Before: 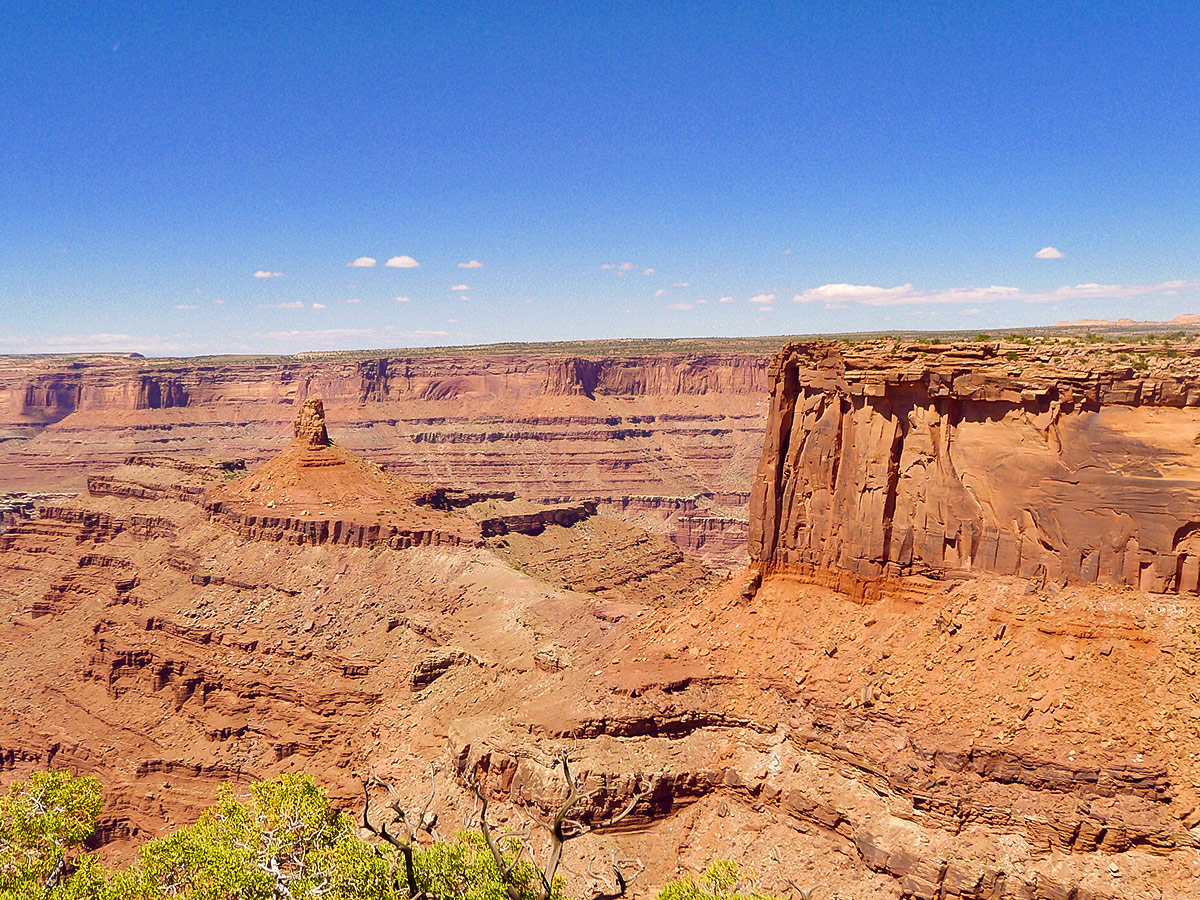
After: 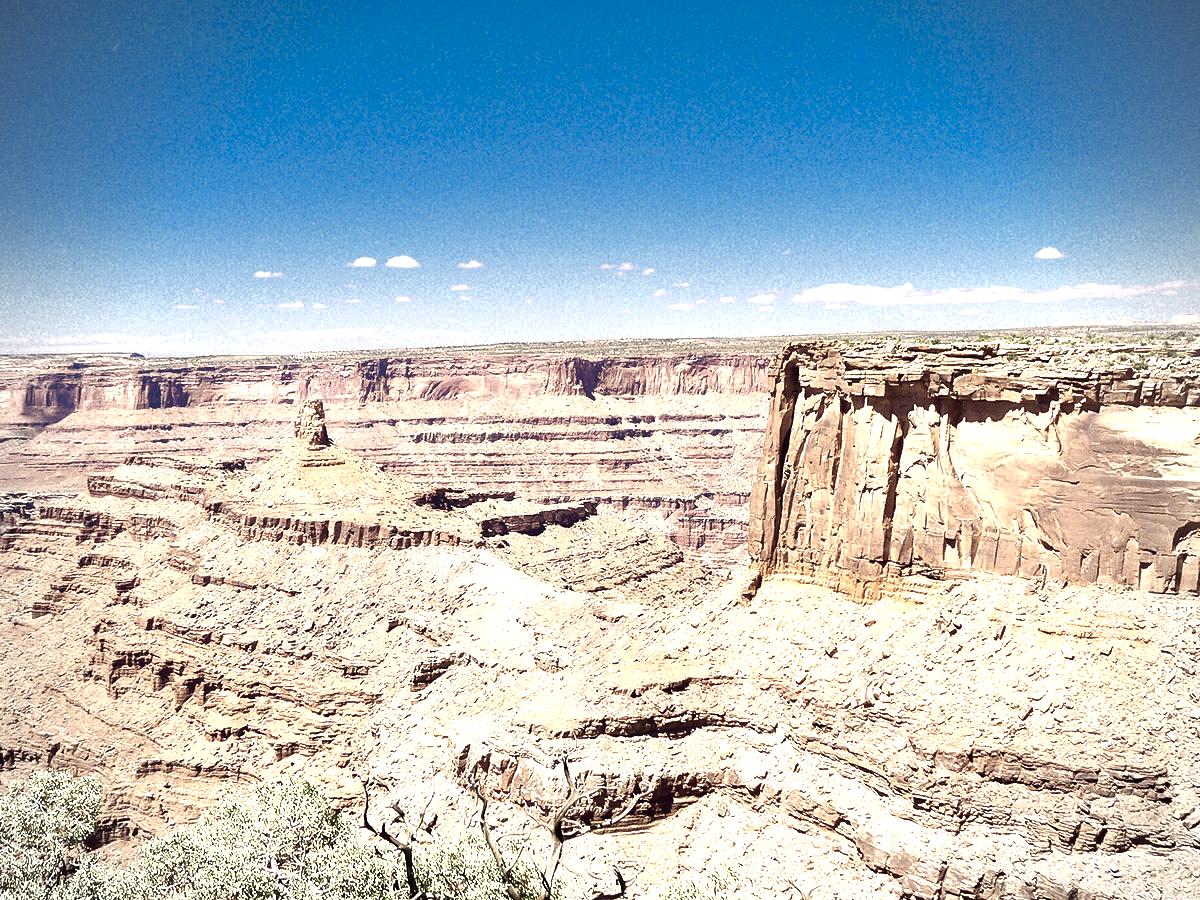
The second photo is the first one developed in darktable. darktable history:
vignetting: on, module defaults
color zones: curves: ch0 [(0.25, 0.667) (0.758, 0.368)]; ch1 [(0.215, 0.245) (0.761, 0.373)]; ch2 [(0.247, 0.554) (0.761, 0.436)]
tone equalizer: -8 EV -0.765 EV, -7 EV -0.67 EV, -6 EV -0.592 EV, -5 EV -0.399 EV, -3 EV 0.366 EV, -2 EV 0.6 EV, -1 EV 0.683 EV, +0 EV 0.761 EV, mask exposure compensation -0.496 EV
